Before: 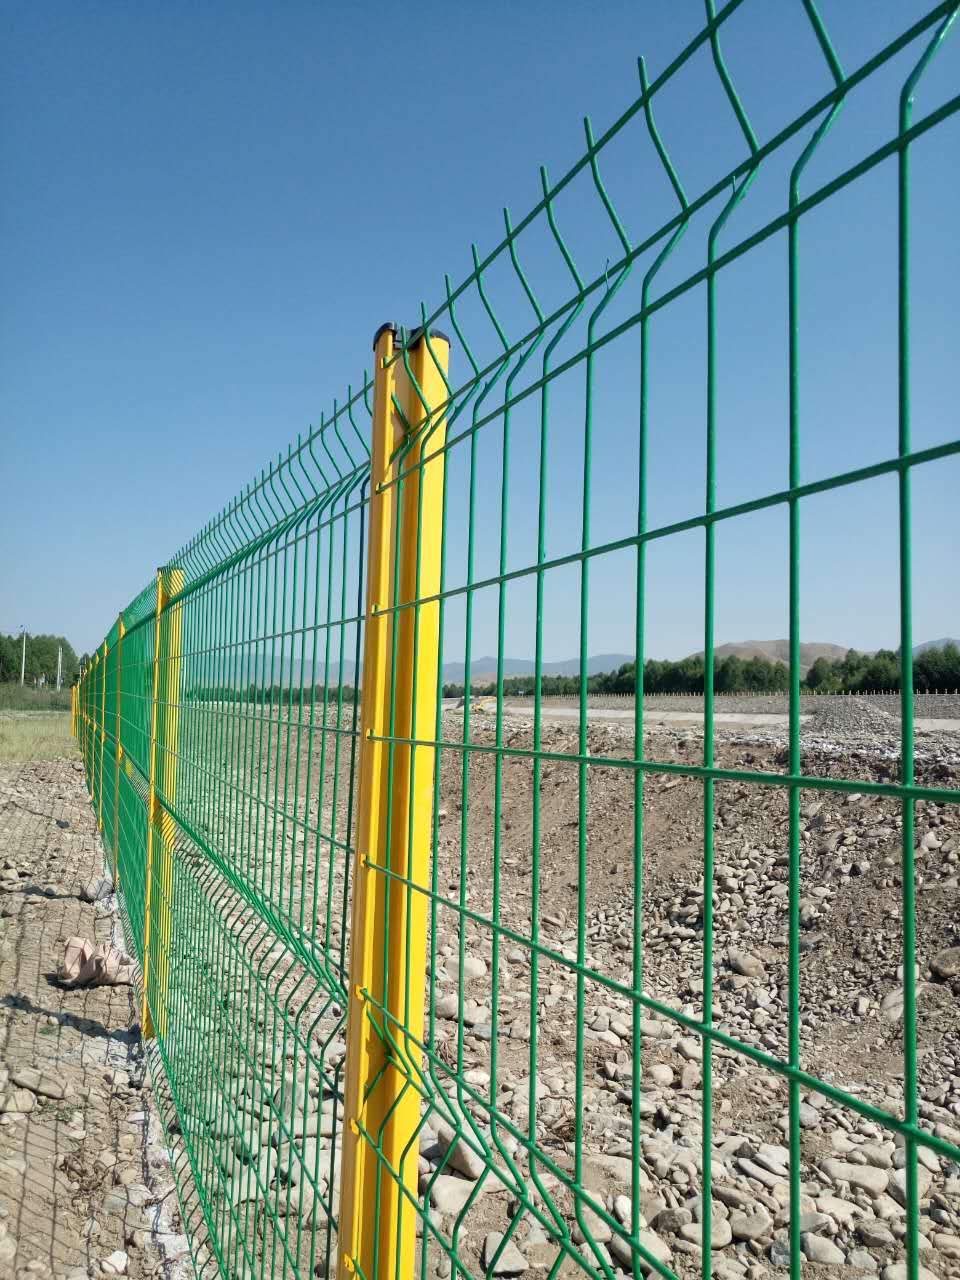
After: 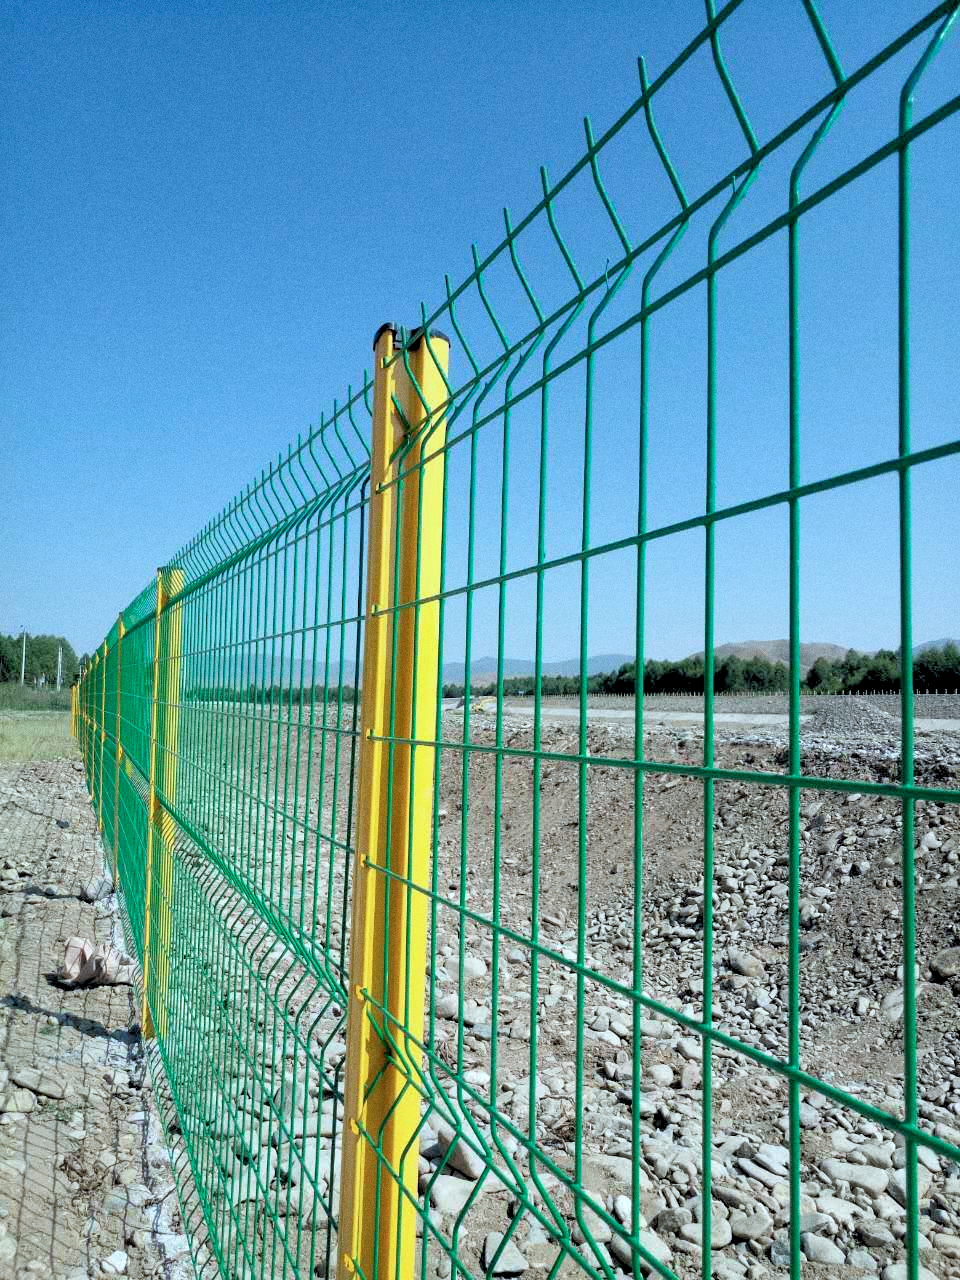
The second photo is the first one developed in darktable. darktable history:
grain: on, module defaults
rgb levels: levels [[0.013, 0.434, 0.89], [0, 0.5, 1], [0, 0.5, 1]]
color calibration: illuminant F (fluorescent), F source F9 (Cool White Deluxe 4150 K) – high CRI, x 0.374, y 0.373, temperature 4158.34 K
exposure: black level correction 0.001, exposure -0.125 EV, compensate exposure bias true, compensate highlight preservation false
